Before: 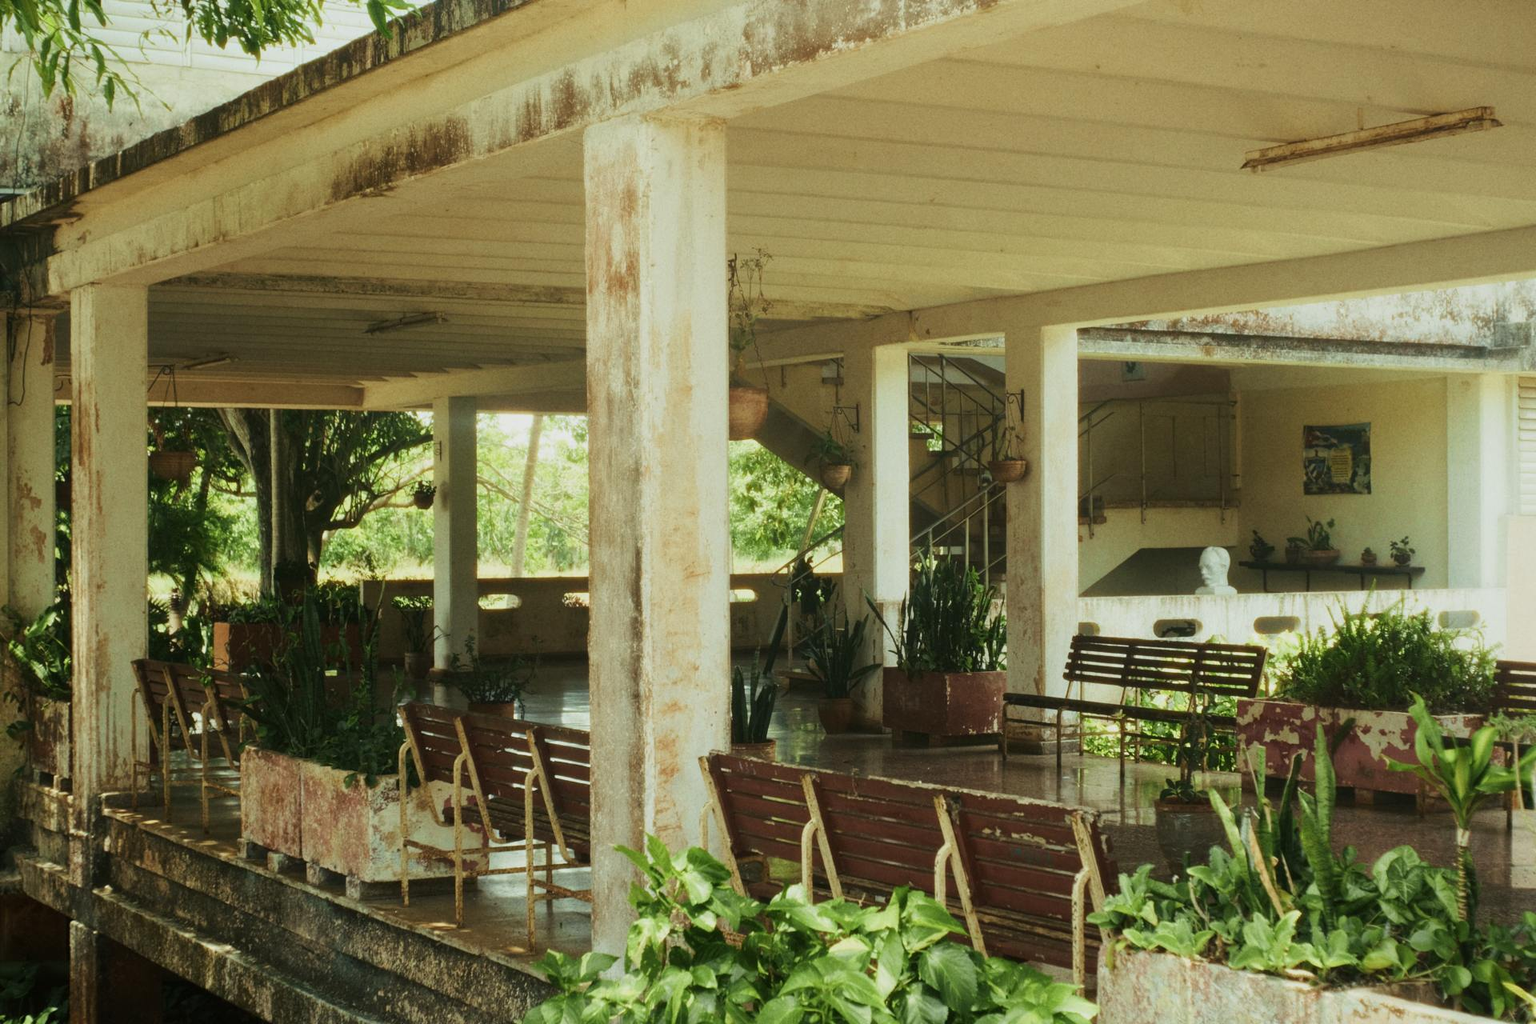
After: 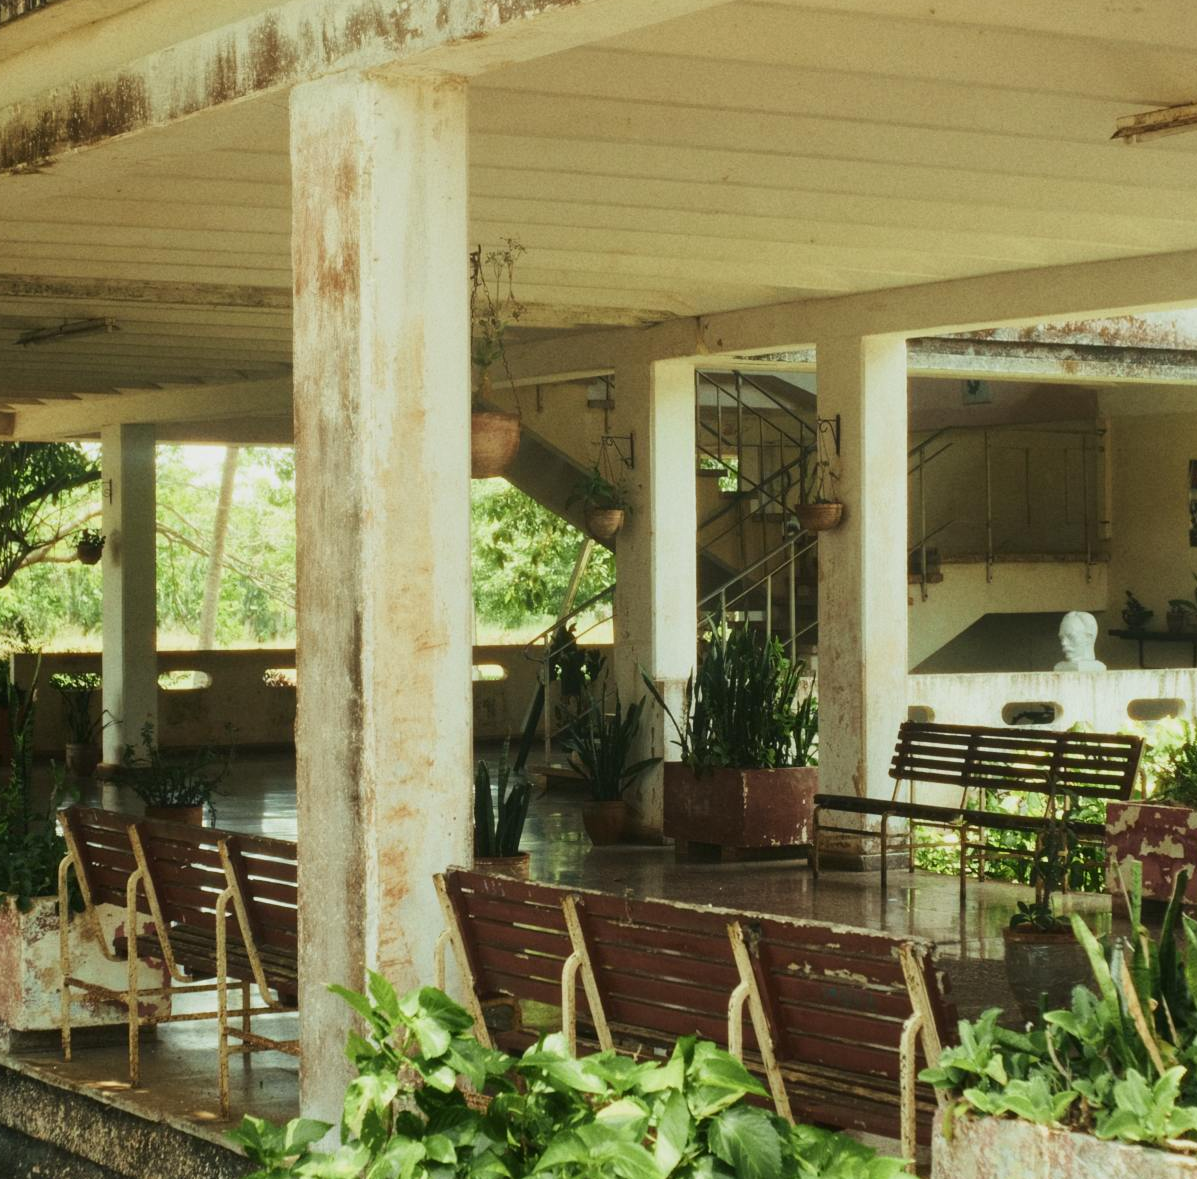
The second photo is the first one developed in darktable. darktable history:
contrast brightness saturation: contrast 0.1, brightness 0.02, saturation 0.02
crop and rotate: left 22.918%, top 5.629%, right 14.711%, bottom 2.247%
